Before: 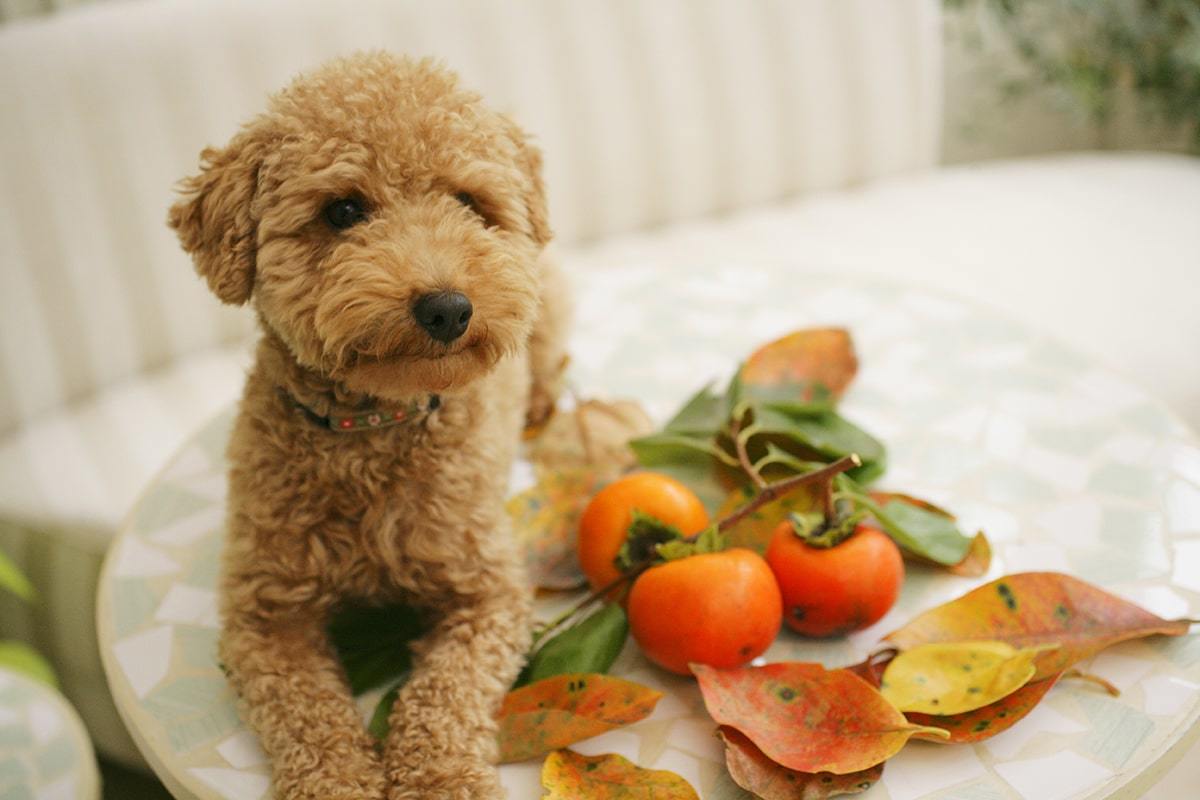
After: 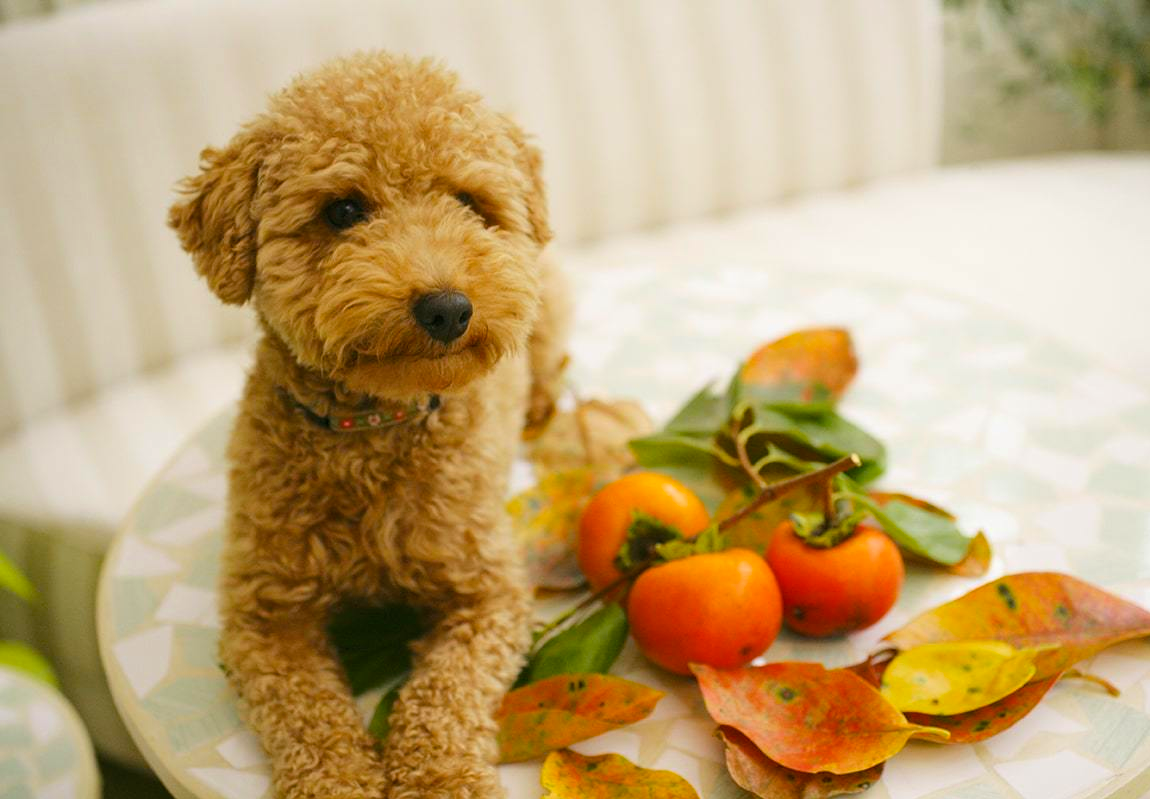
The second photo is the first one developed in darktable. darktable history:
crop: right 4.126%, bottom 0.031%
color balance rgb: perceptual saturation grading › global saturation 20%, global vibrance 20%
shadows and highlights: shadows -10, white point adjustment 1.5, highlights 10
